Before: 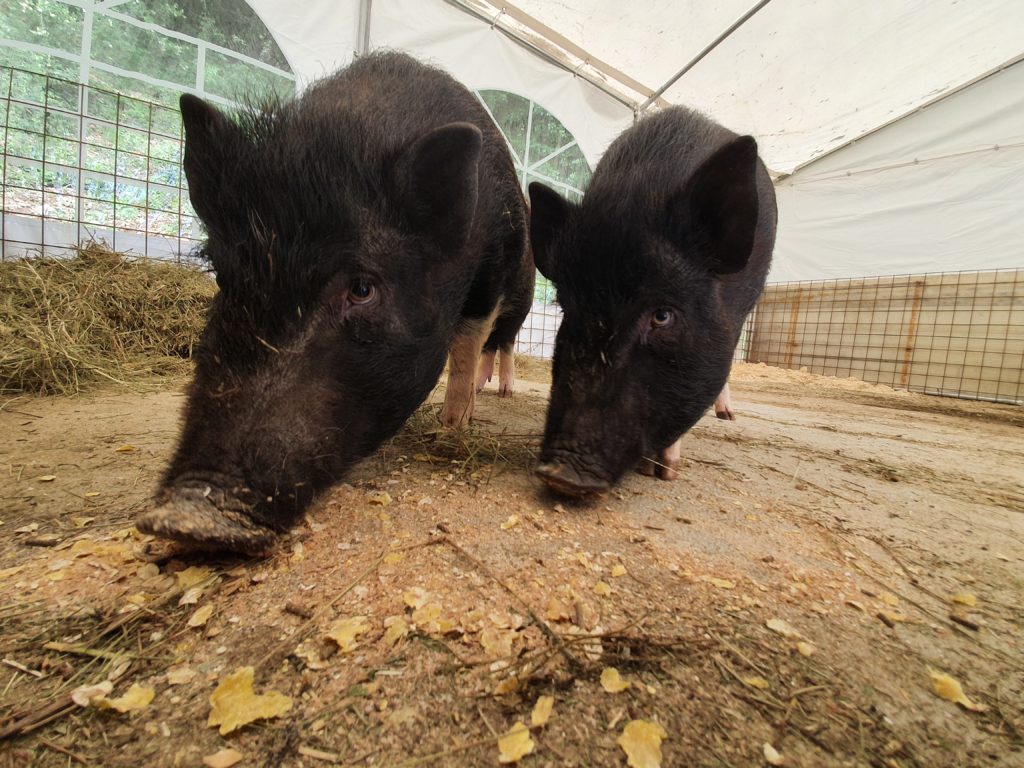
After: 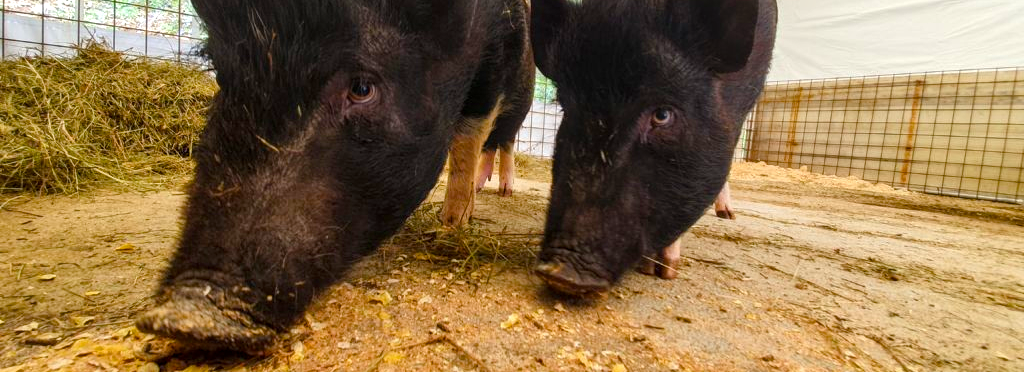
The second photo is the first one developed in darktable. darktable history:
color balance rgb: linear chroma grading › shadows 31.661%, linear chroma grading › global chroma -1.87%, linear chroma grading › mid-tones 3.653%, perceptual saturation grading › global saturation 30.732%
local contrast: on, module defaults
crop and rotate: top 26.209%, bottom 25.334%
exposure: black level correction 0, exposure 0.301 EV, compensate highlight preservation false
